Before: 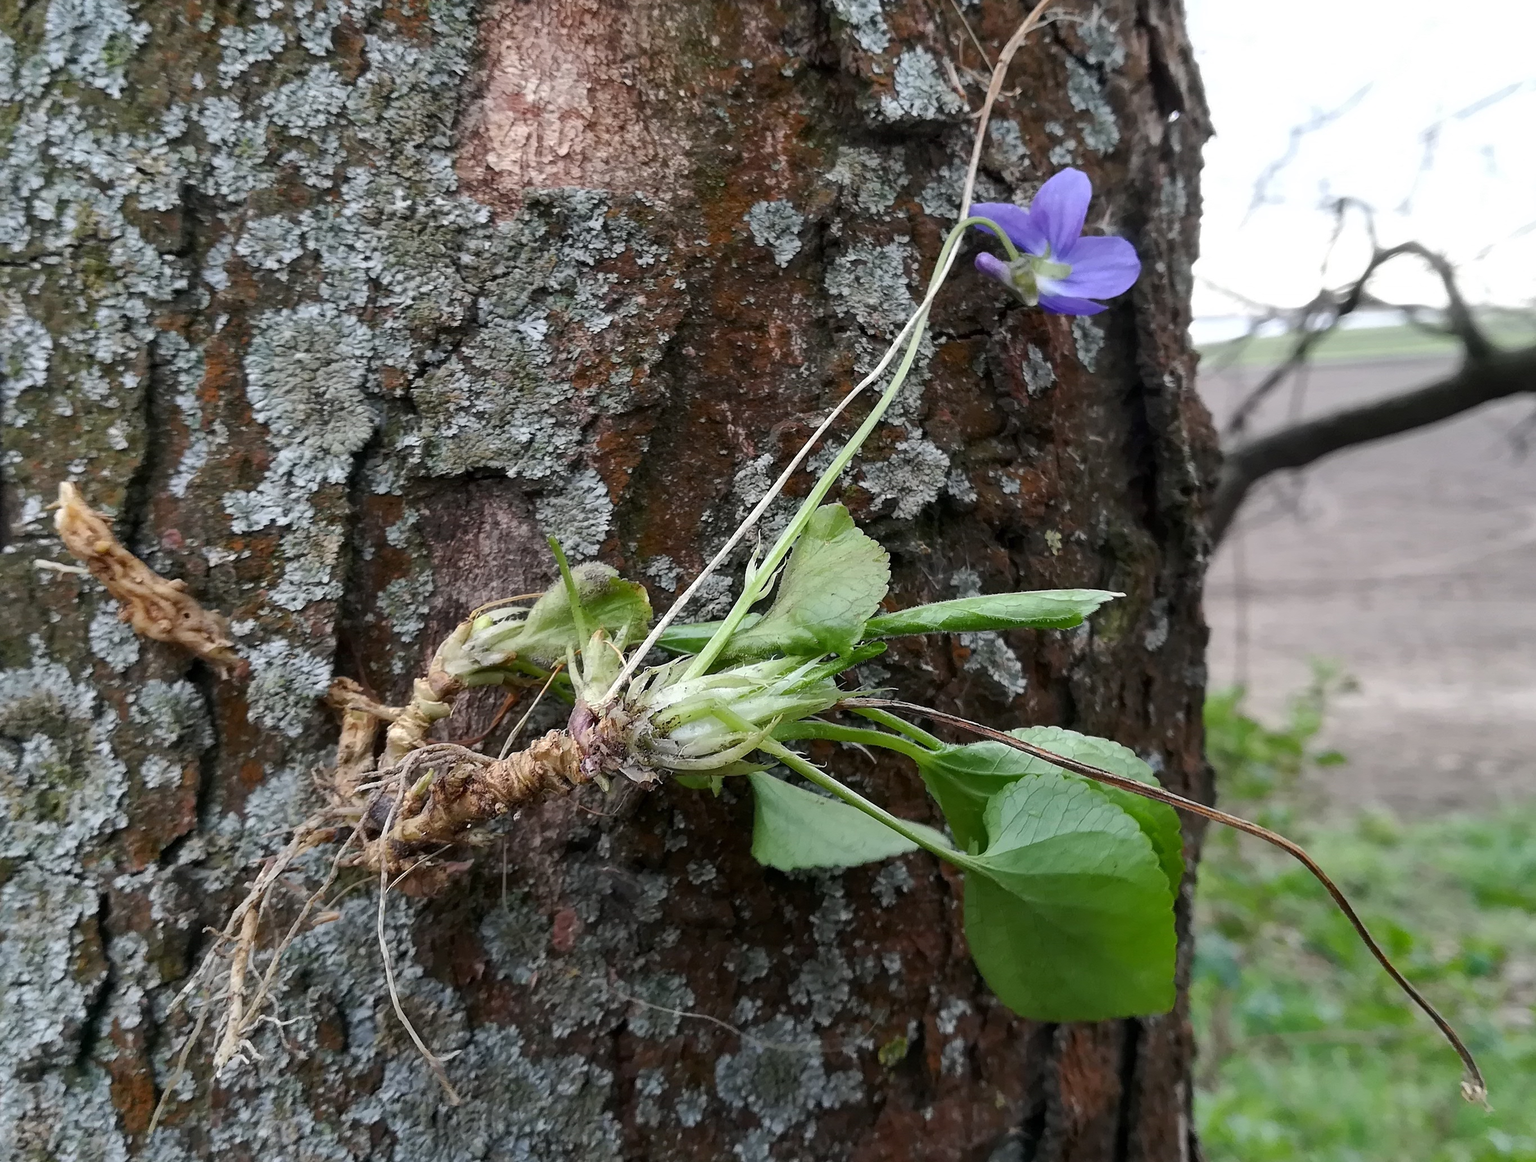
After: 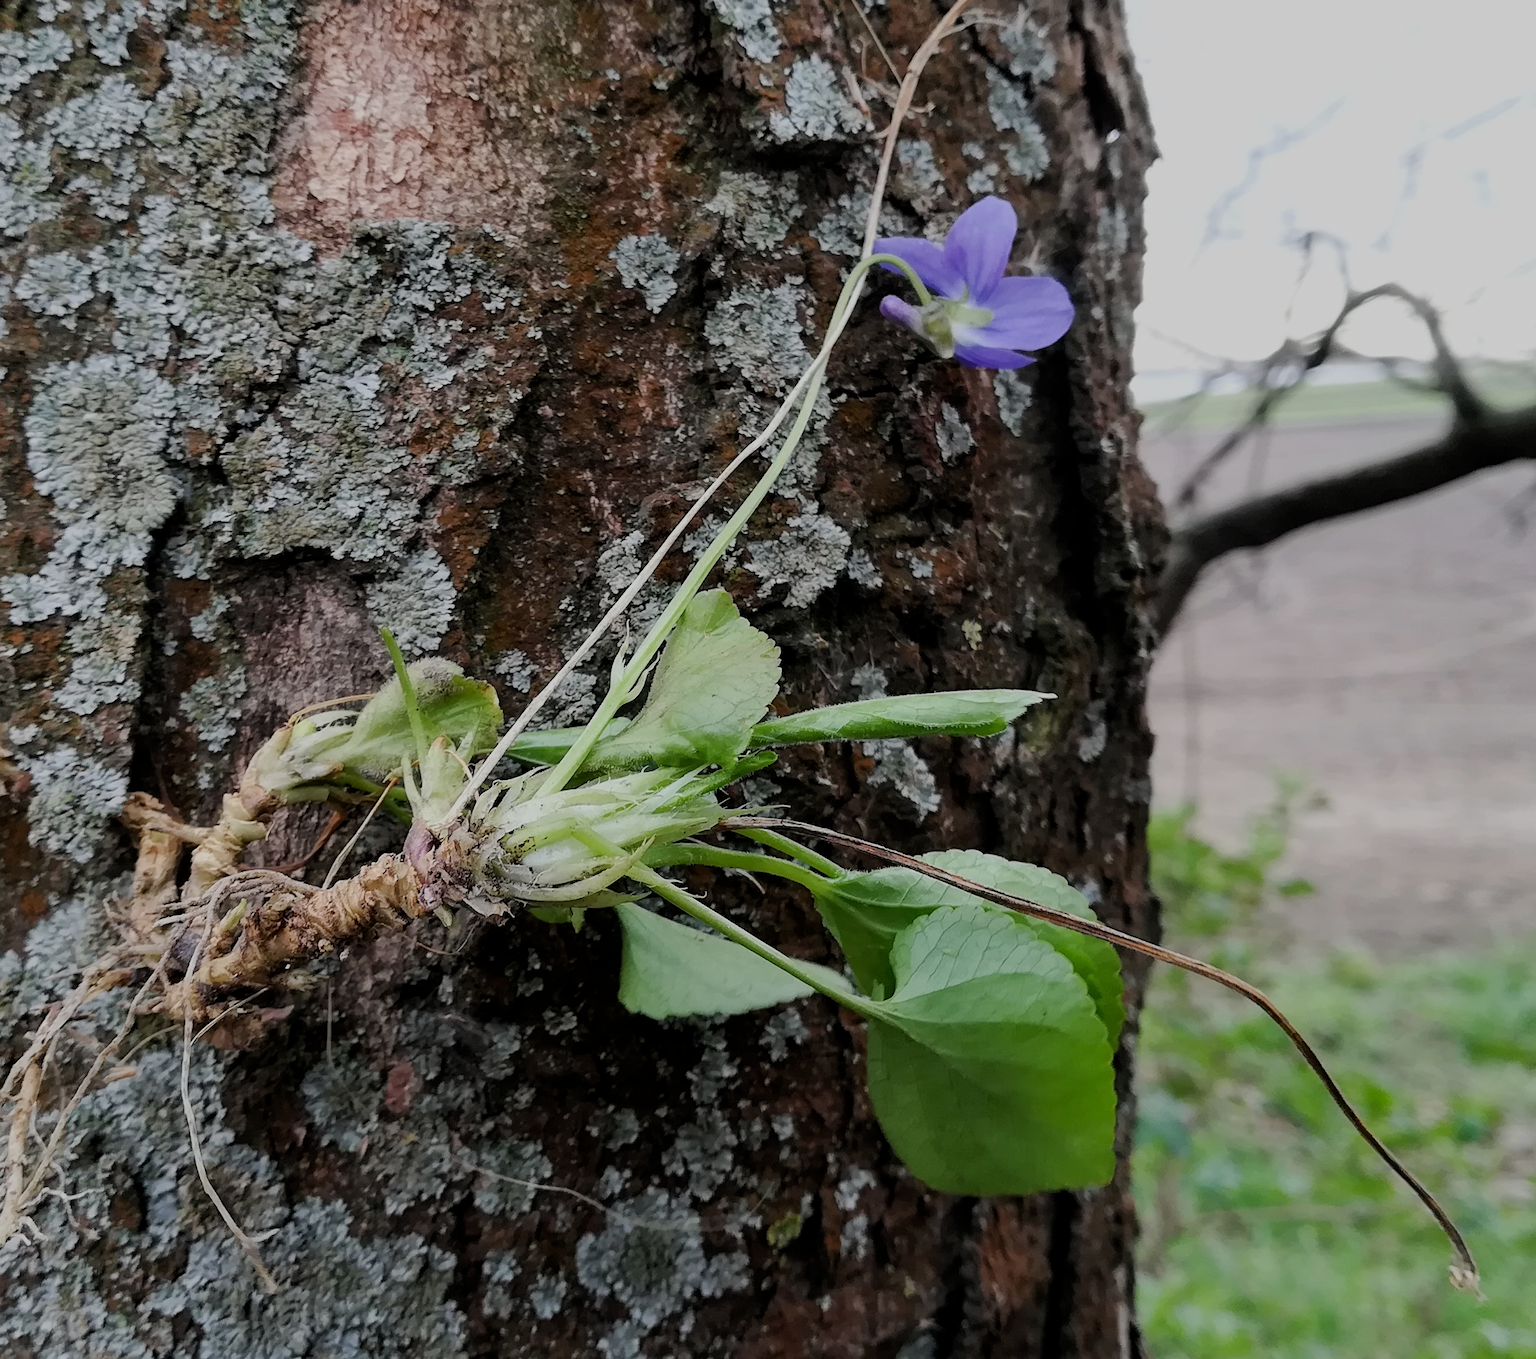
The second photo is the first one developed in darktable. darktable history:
crop and rotate: left 14.558%
filmic rgb: middle gray luminance 29.99%, black relative exposure -8.94 EV, white relative exposure 7 EV, target black luminance 0%, hardness 2.94, latitude 2.27%, contrast 0.961, highlights saturation mix 6.05%, shadows ↔ highlights balance 12.02%, iterations of high-quality reconstruction 0
